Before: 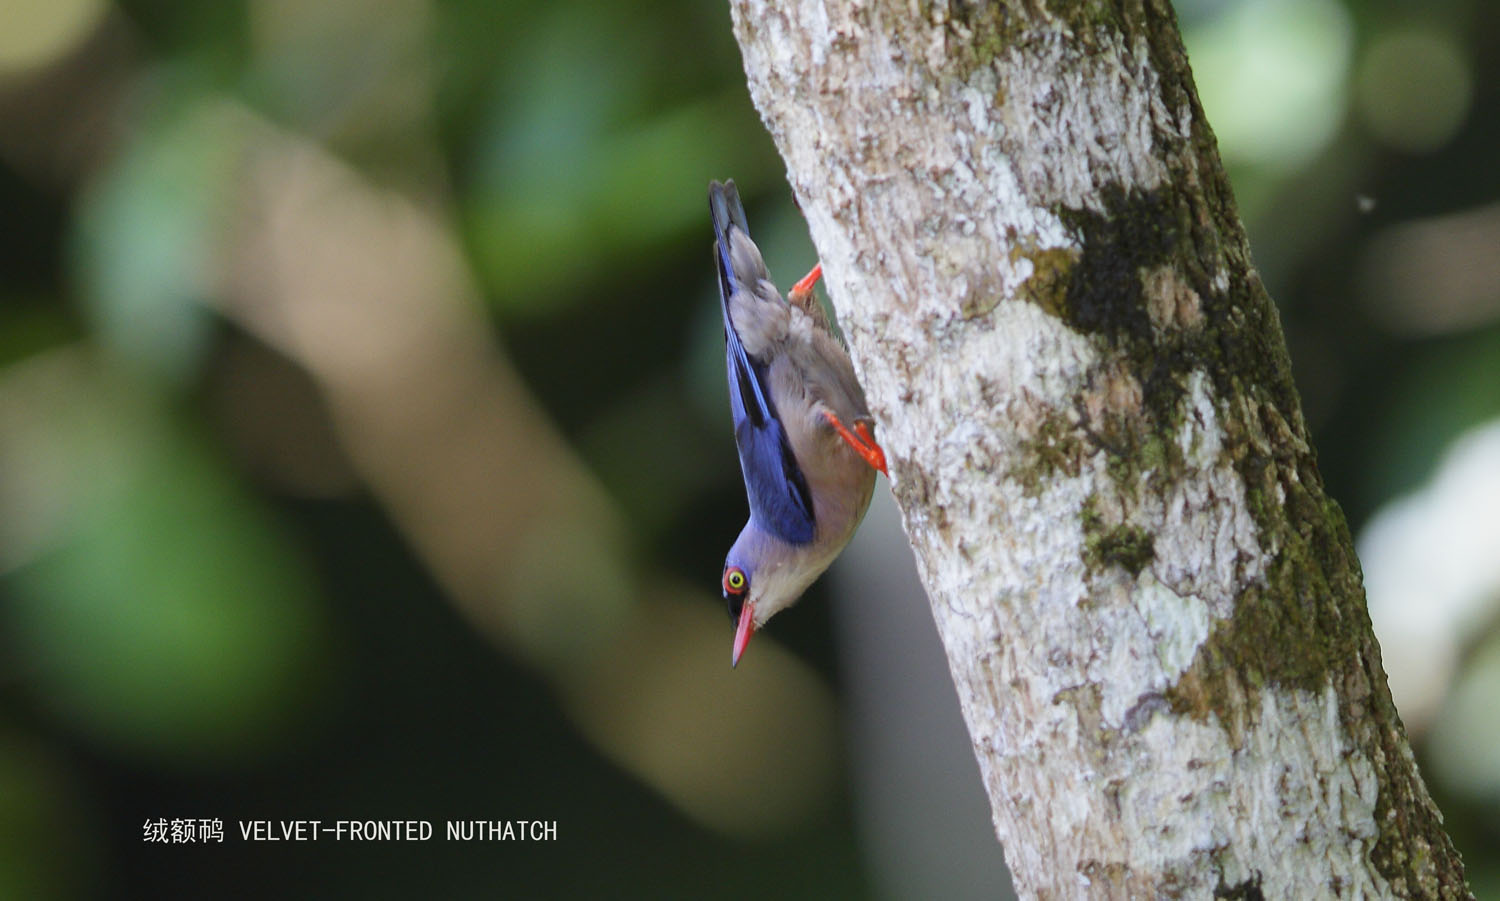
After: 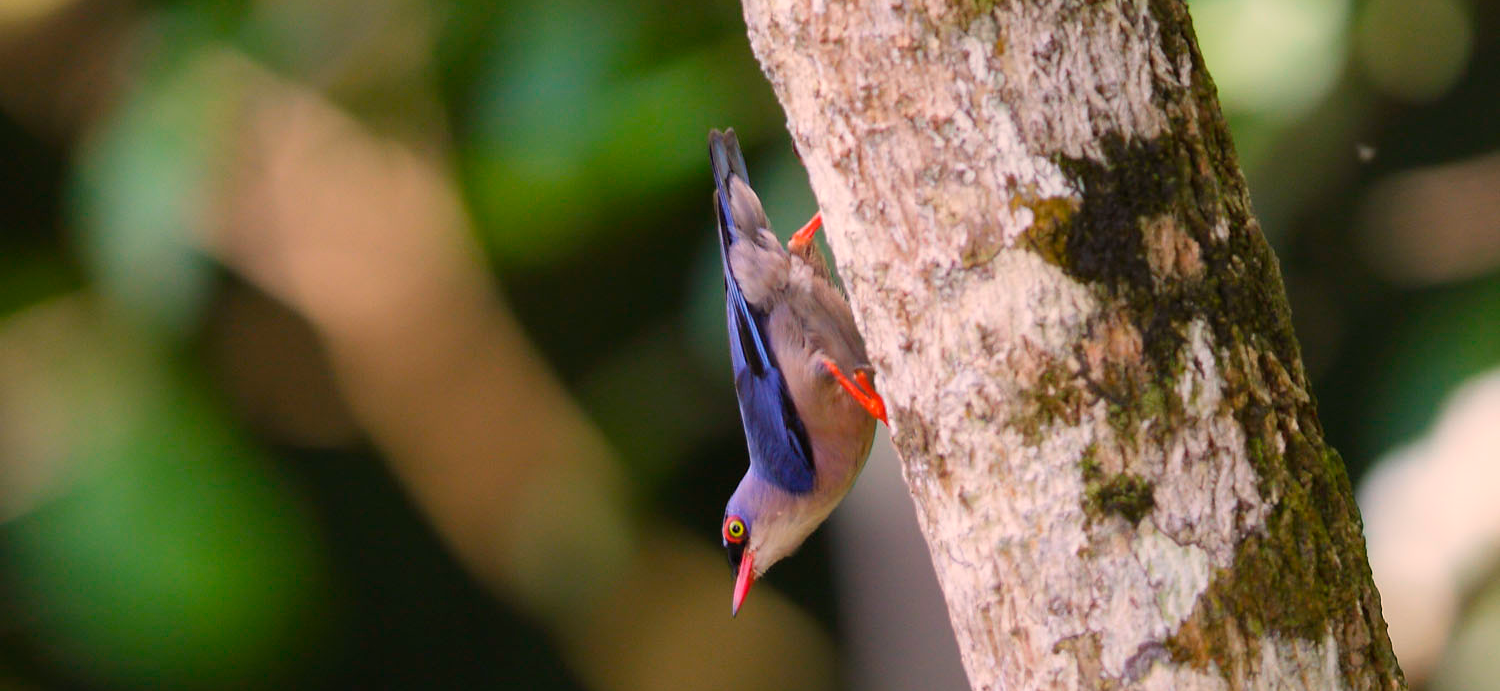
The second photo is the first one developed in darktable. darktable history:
white balance: red 1.127, blue 0.943
exposure: exposure -0.116 EV, compensate exposure bias true, compensate highlight preservation false
crop: top 5.667%, bottom 17.637%
color balance rgb: perceptual saturation grading › global saturation 10%, global vibrance 20%
